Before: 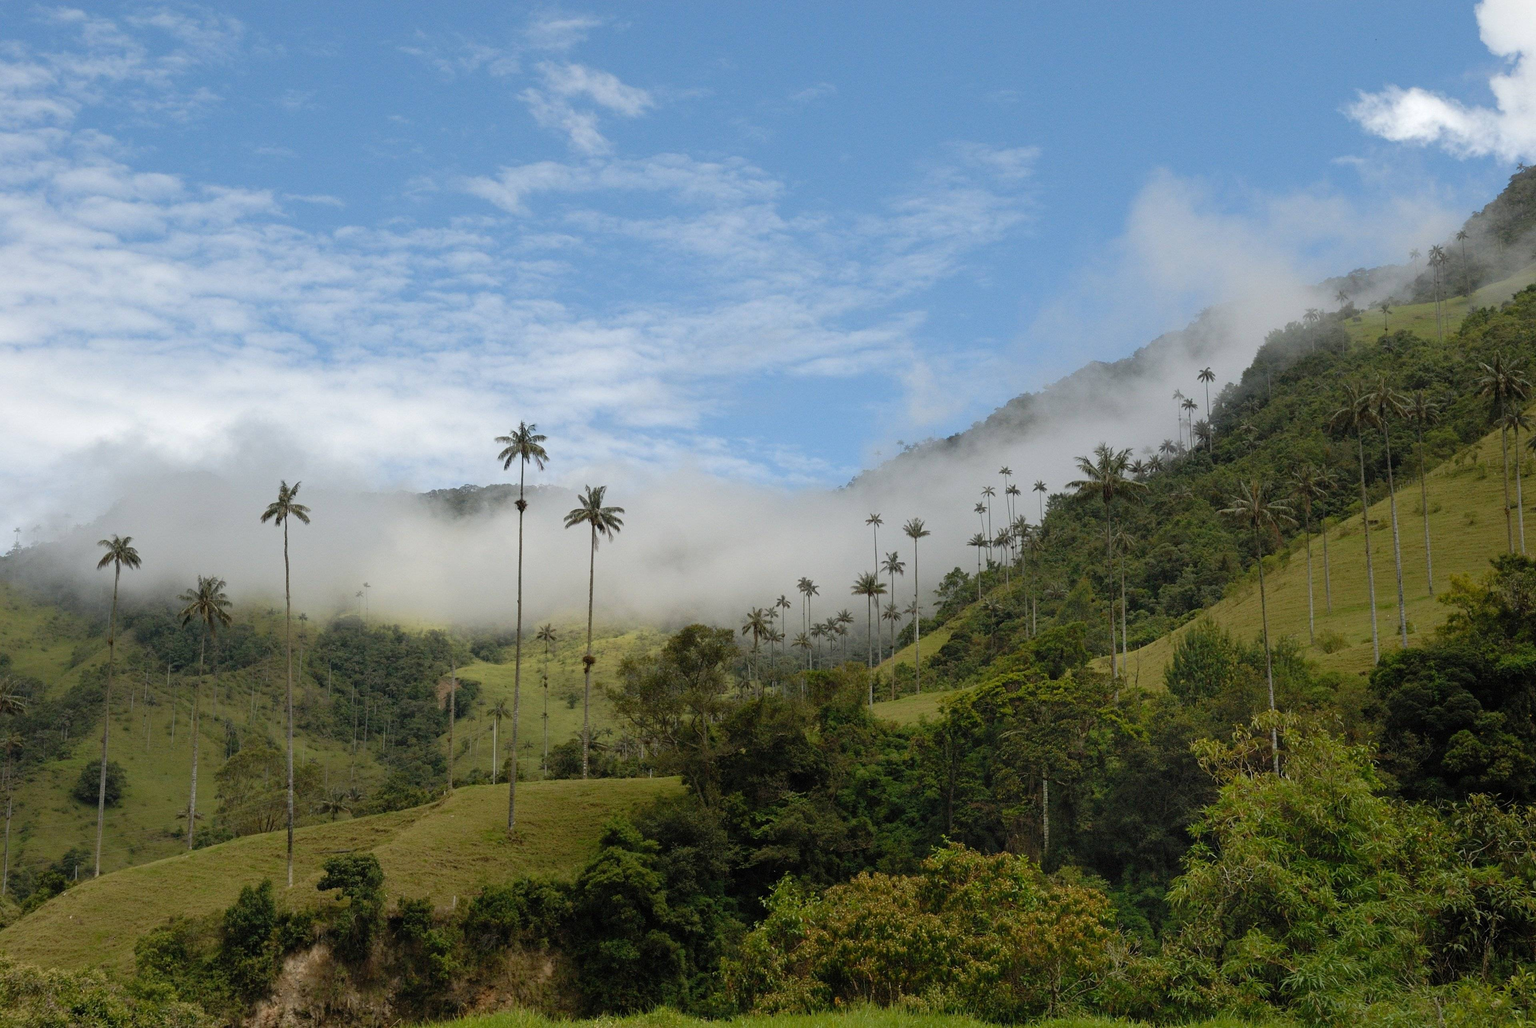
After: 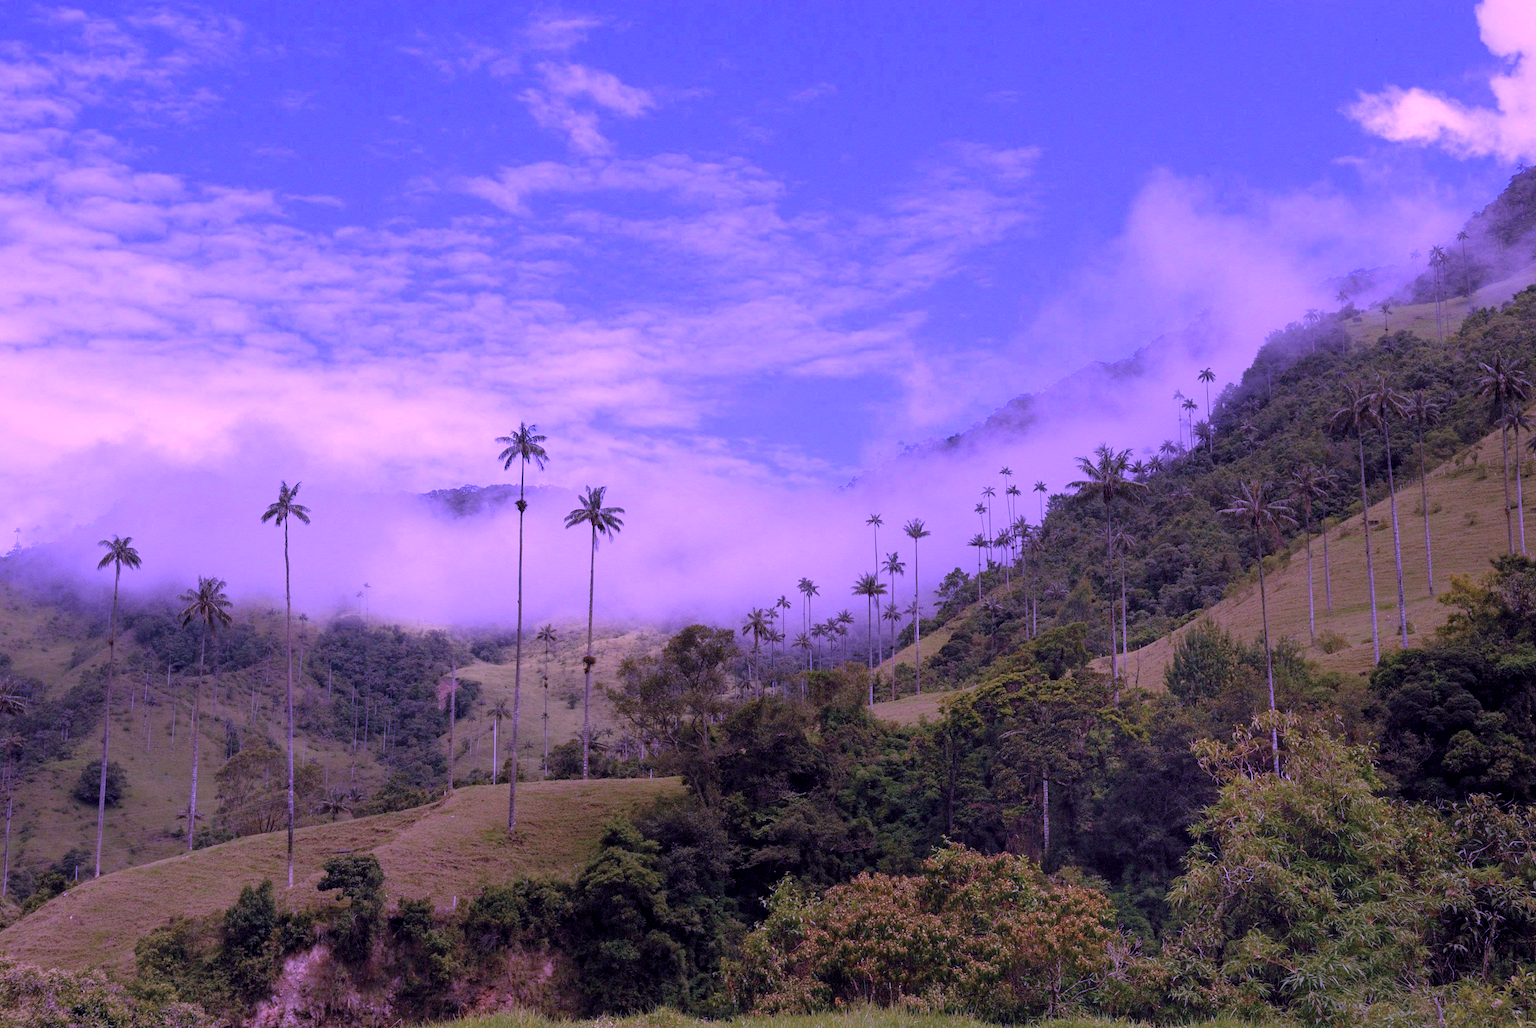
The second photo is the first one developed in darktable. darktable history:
exposure: exposure 0.014 EV, compensate exposure bias true, compensate highlight preservation false
color calibration: gray › normalize channels true, illuminant custom, x 0.38, y 0.481, temperature 4452.82 K, gamut compression 0.014
color balance rgb: perceptual saturation grading › global saturation 31.072%
local contrast: highlights 107%, shadows 101%, detail 119%, midtone range 0.2
